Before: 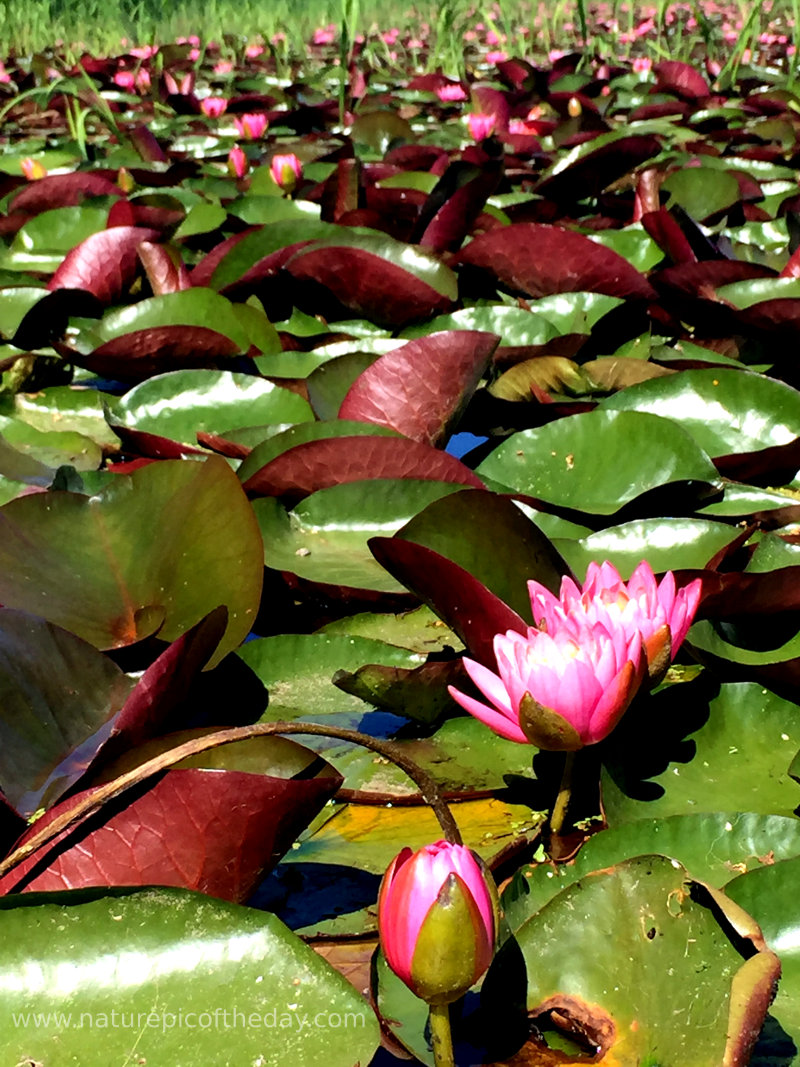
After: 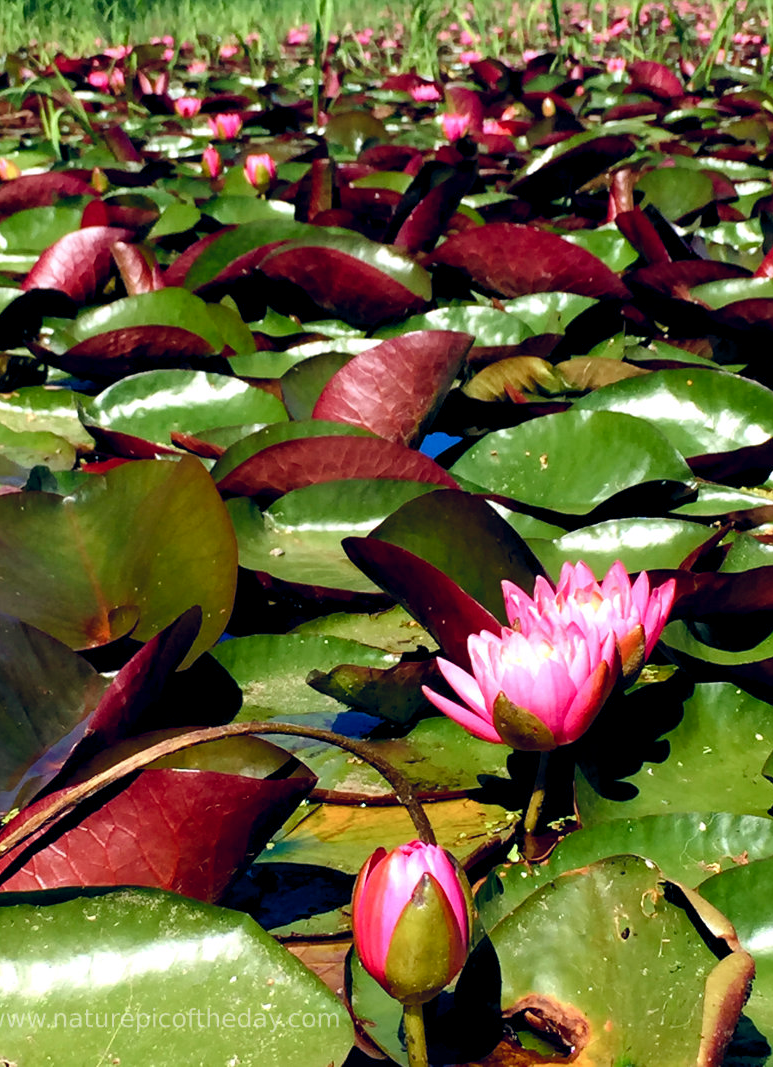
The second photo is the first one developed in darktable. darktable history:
crop and rotate: left 3.346%
color balance rgb: global offset › chroma 0.1%, global offset › hue 250.1°, shadows fall-off 102.141%, perceptual saturation grading › global saturation 0.903%, perceptual saturation grading › highlights -19.702%, perceptual saturation grading › shadows 20.509%, mask middle-gray fulcrum 23.221%, global vibrance 20%
